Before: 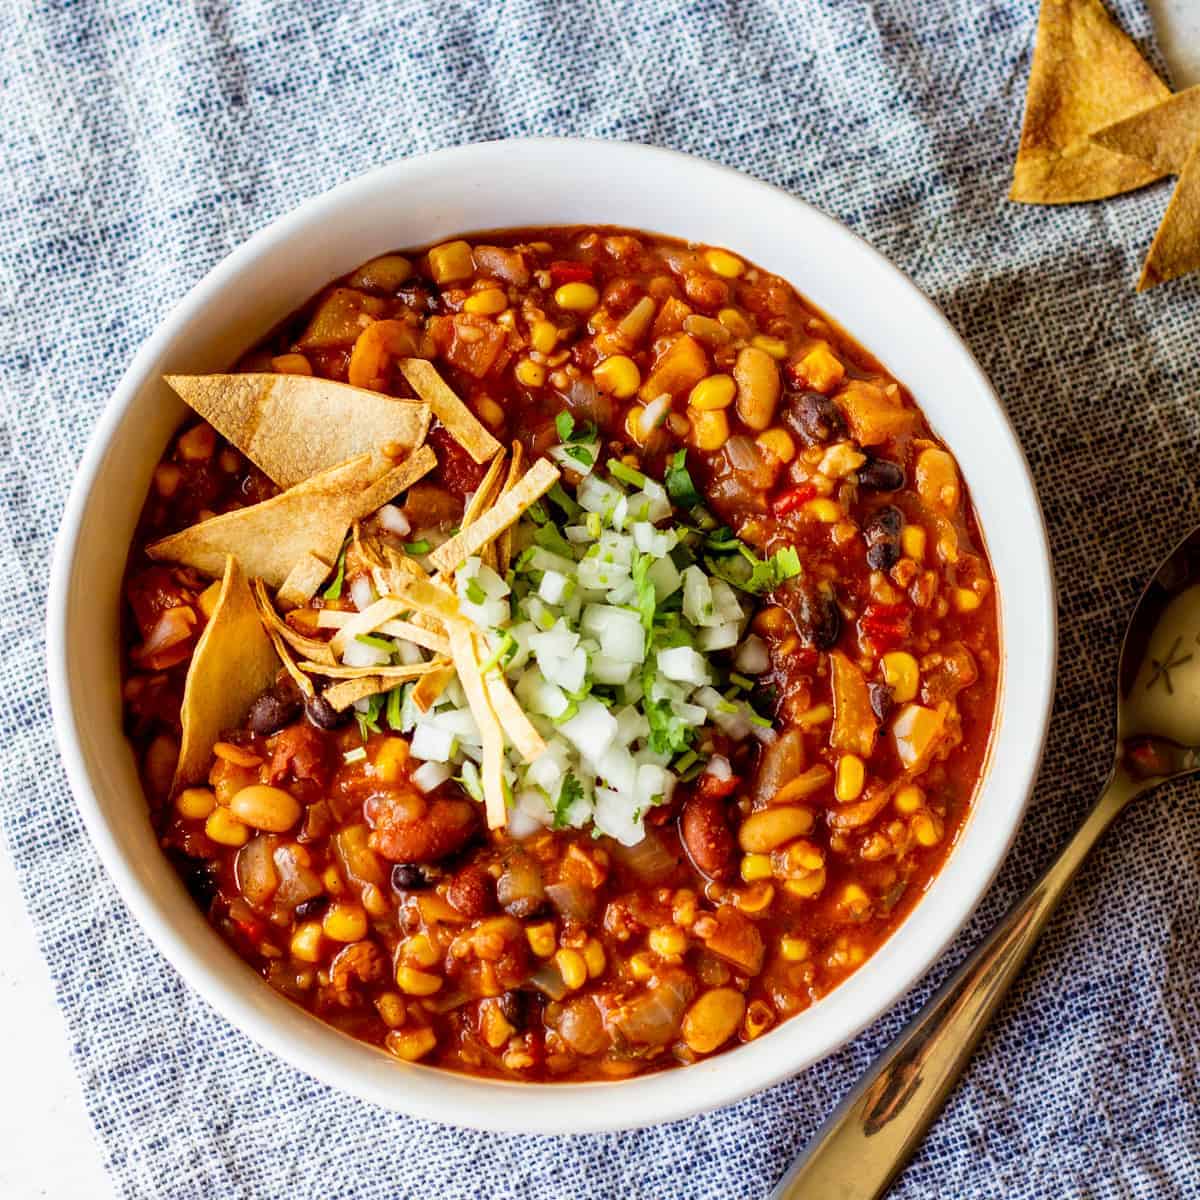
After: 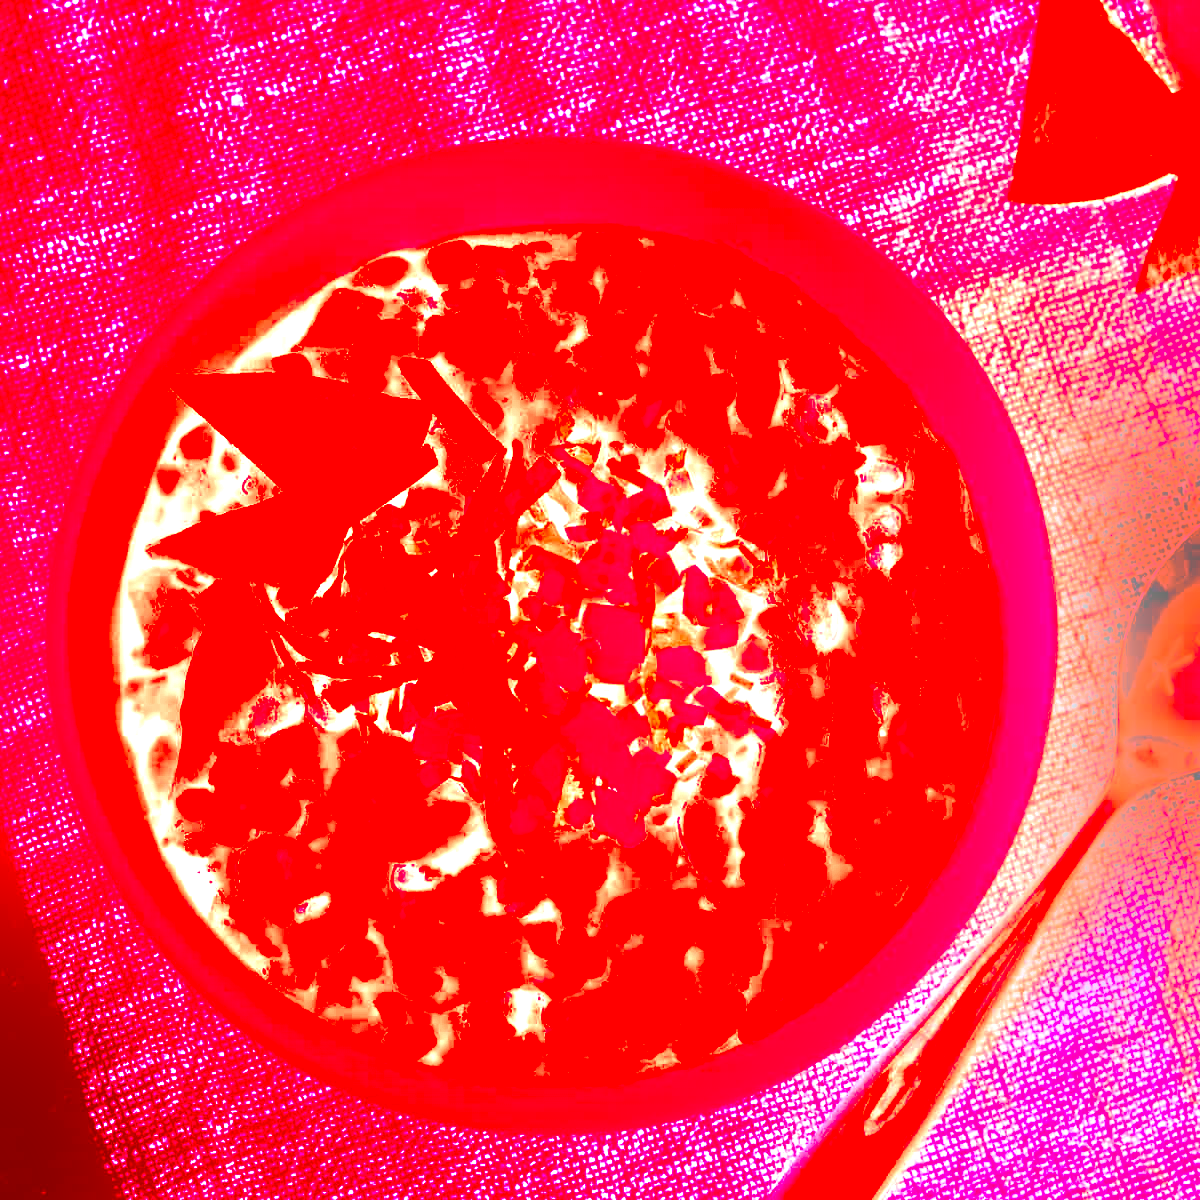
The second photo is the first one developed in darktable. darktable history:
bloom: on, module defaults
white balance: red 4.26, blue 1.802
